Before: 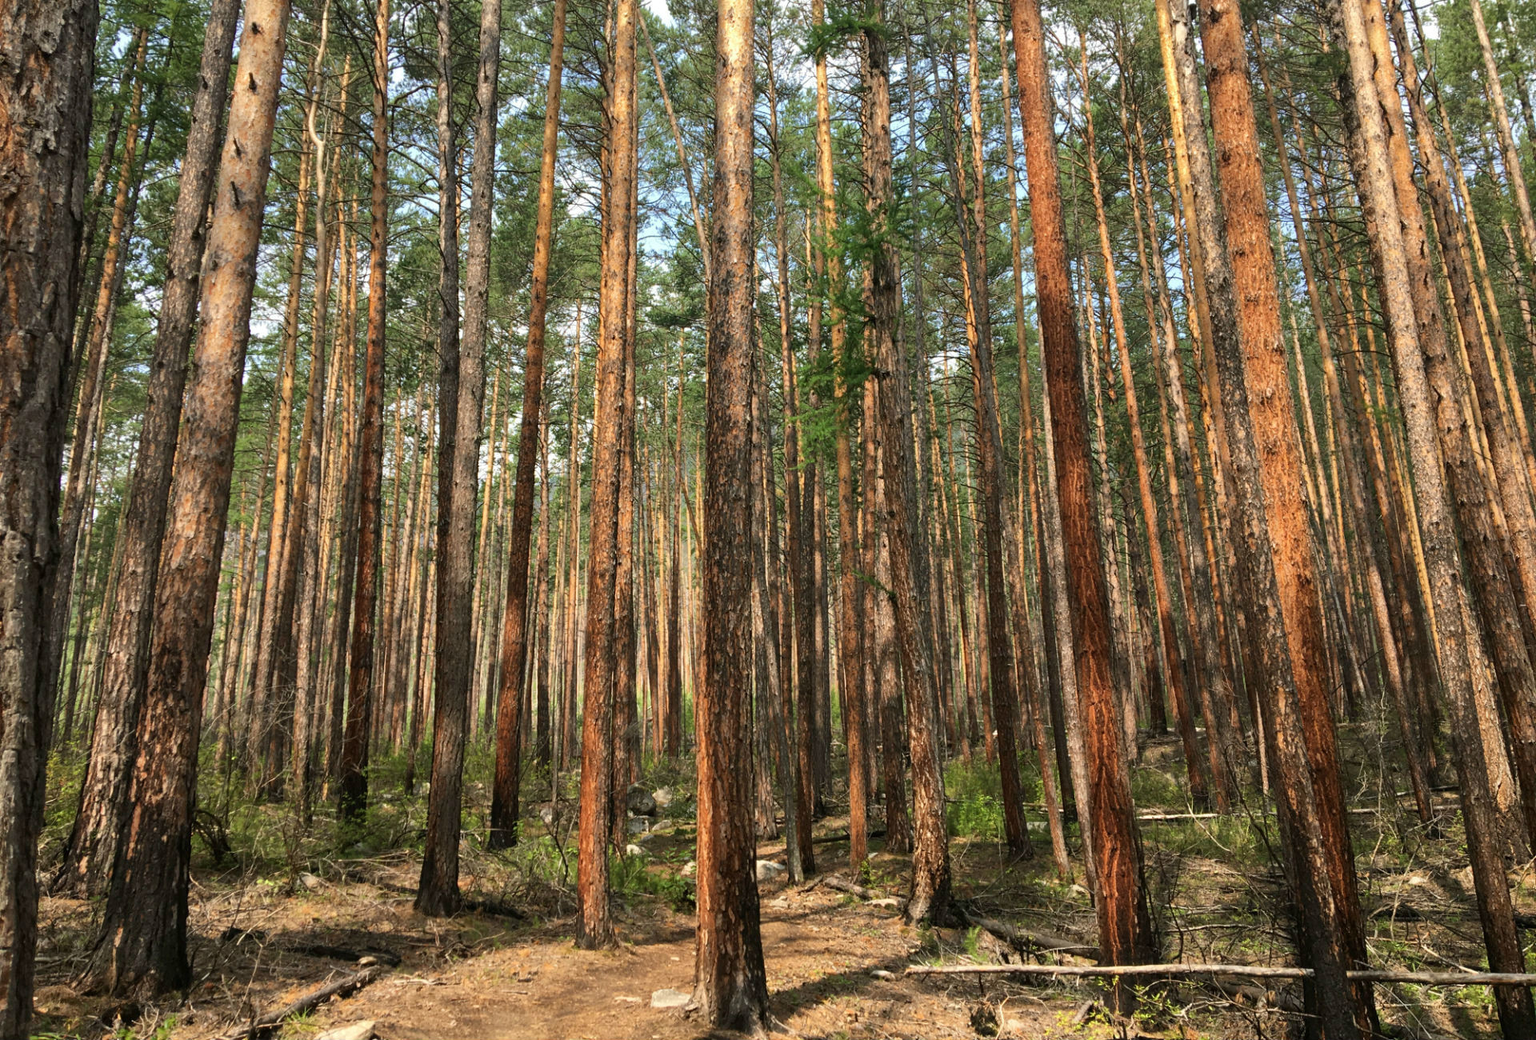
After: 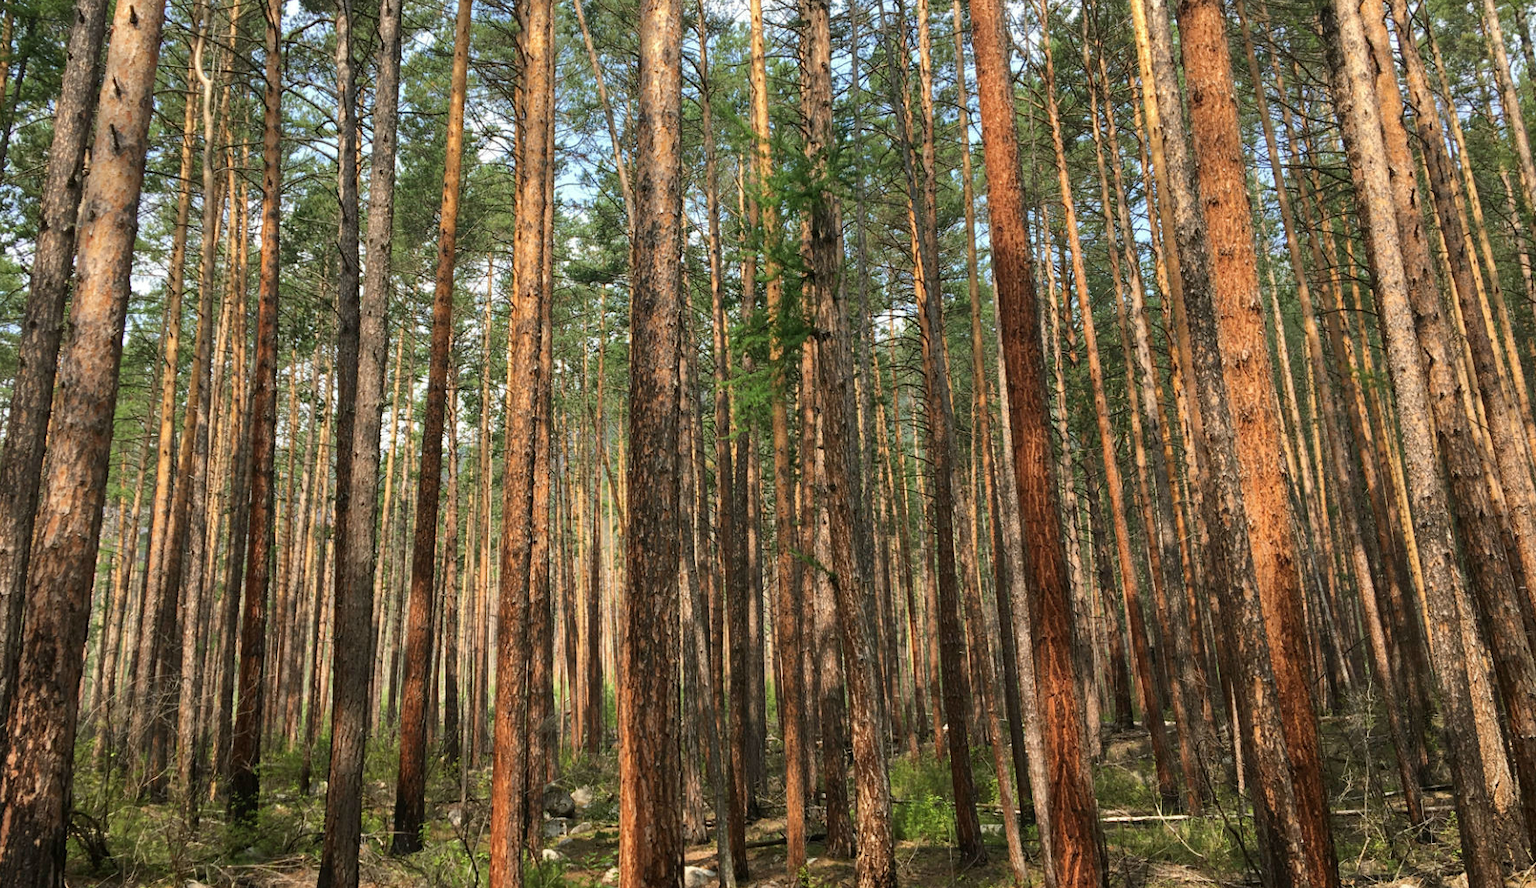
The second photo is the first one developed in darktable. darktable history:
crop: left 8.513%, top 6.549%, bottom 15.273%
